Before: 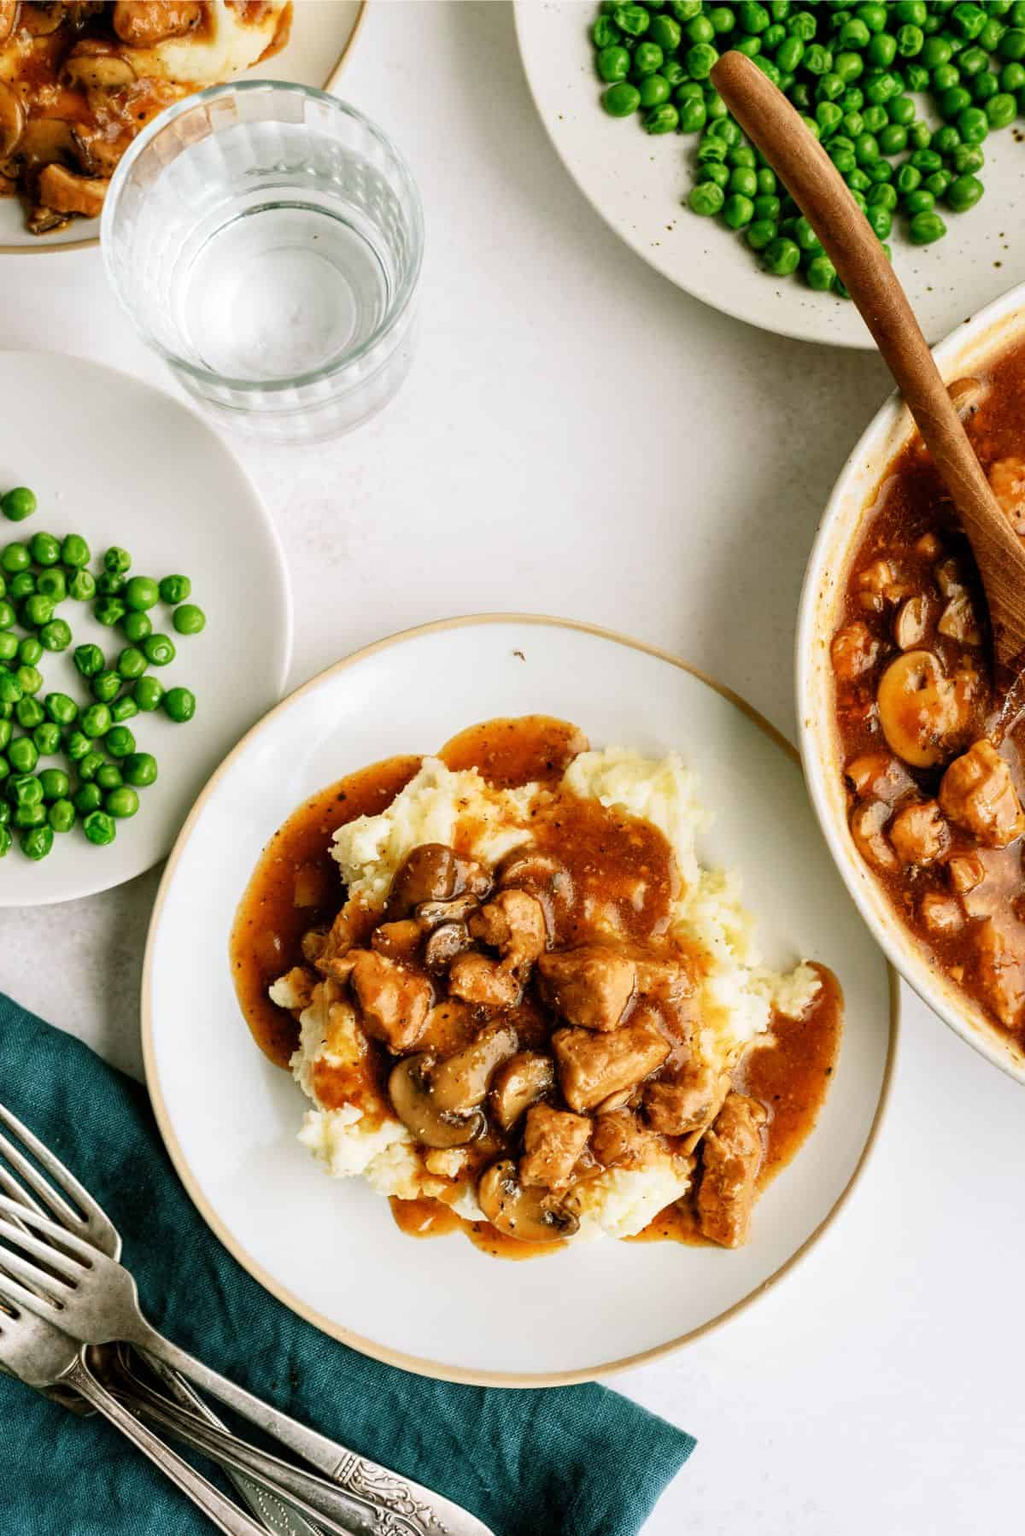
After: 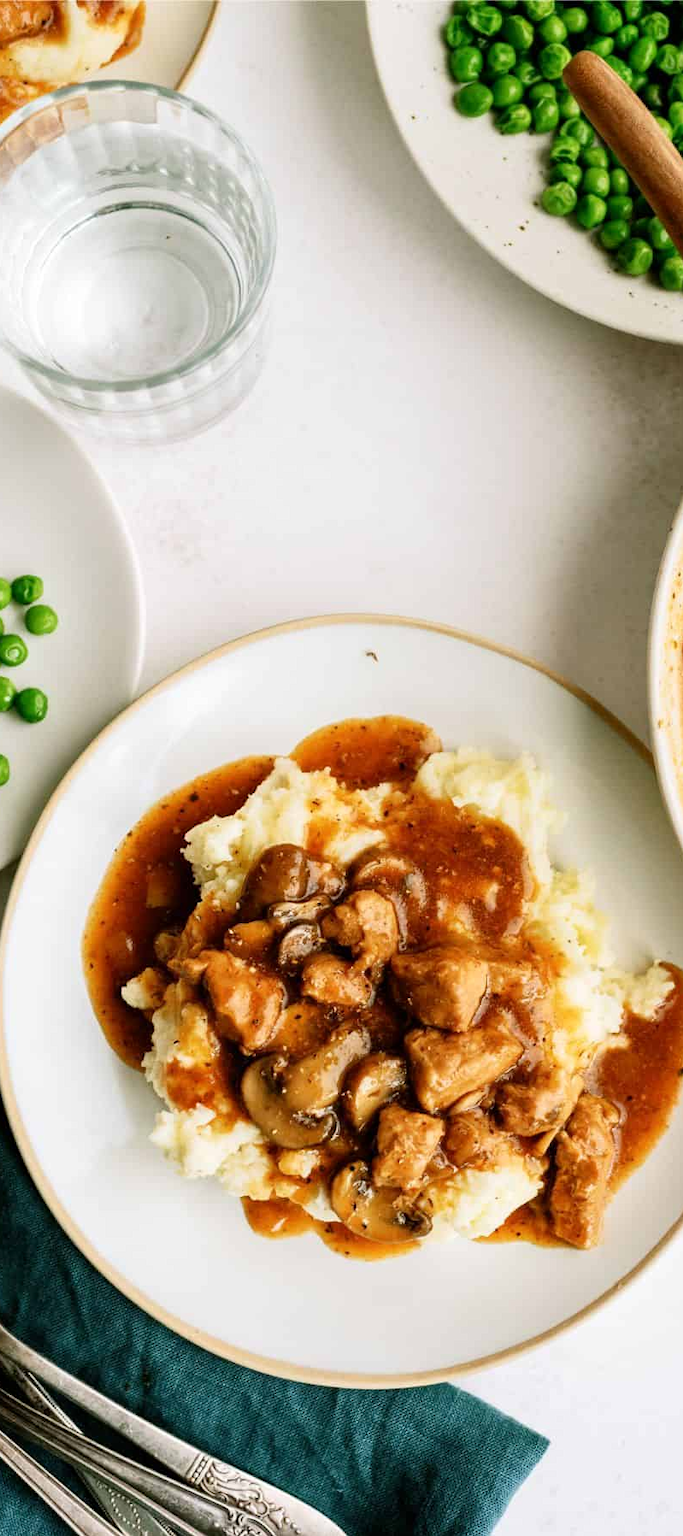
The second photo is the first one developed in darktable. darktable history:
contrast brightness saturation: contrast 0.074
crop and rotate: left 14.432%, right 18.877%
